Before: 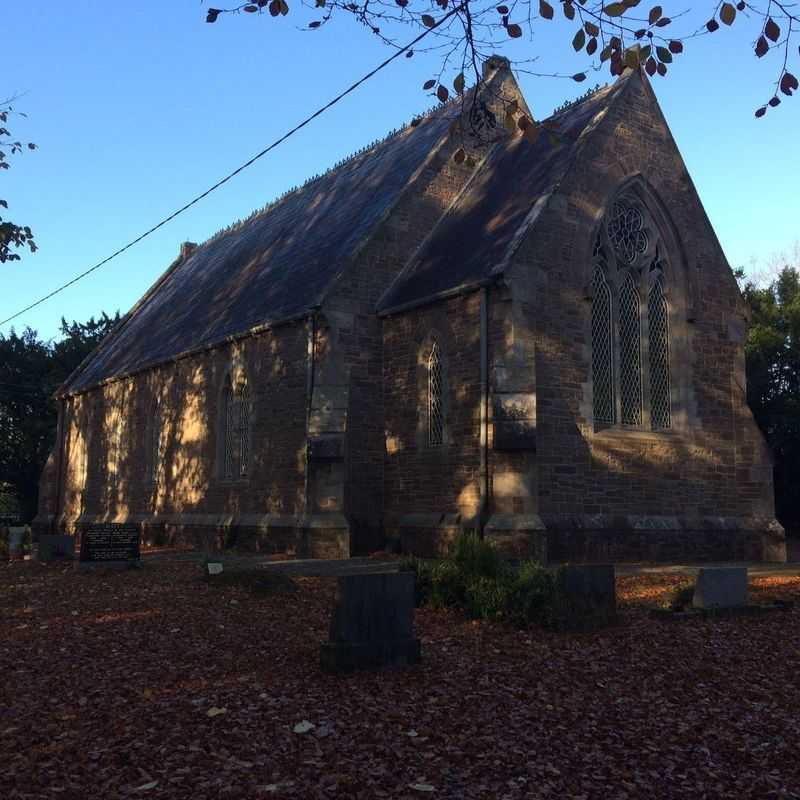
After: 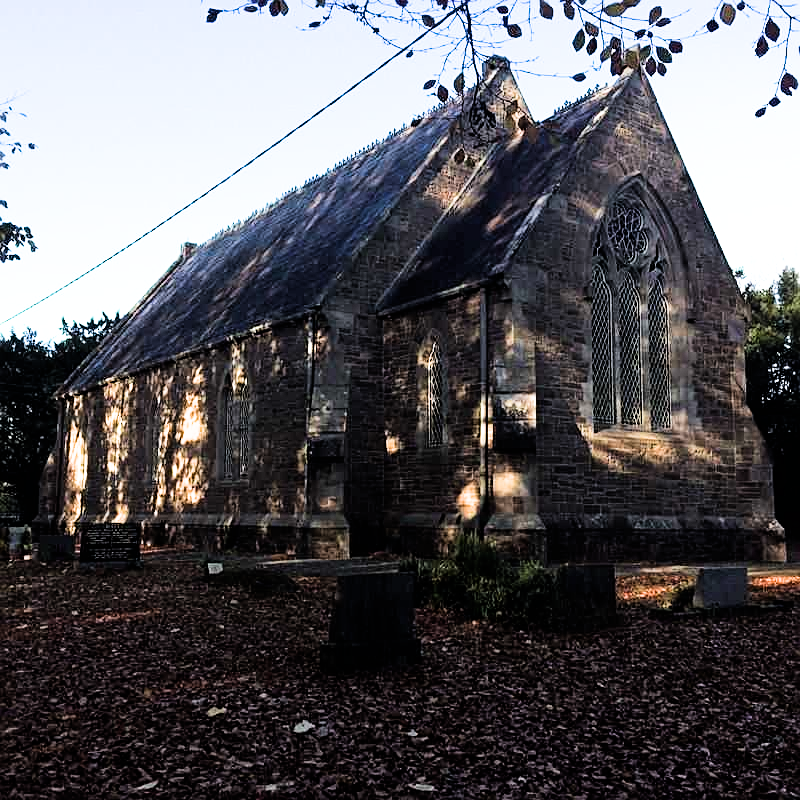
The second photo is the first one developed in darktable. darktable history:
filmic rgb: black relative exposure -5 EV, white relative exposure 3.5 EV, hardness 3.19, contrast 1.5, highlights saturation mix -50%
sharpen: on, module defaults
exposure: black level correction 0, exposure 1.45 EV, compensate exposure bias true, compensate highlight preservation false
